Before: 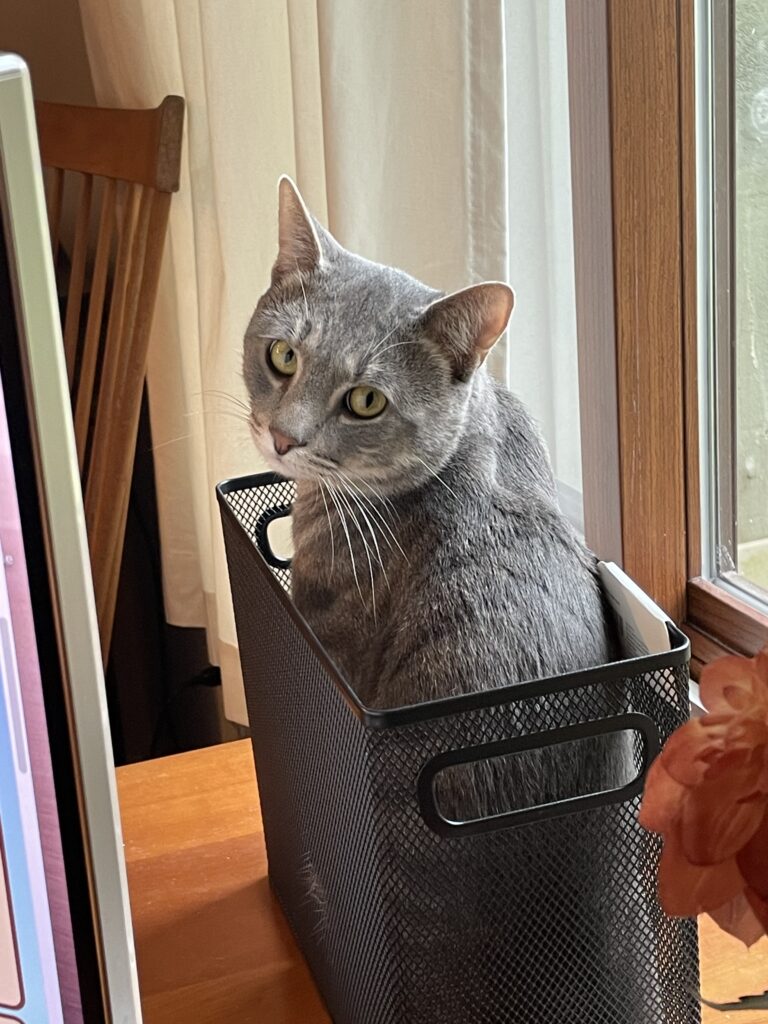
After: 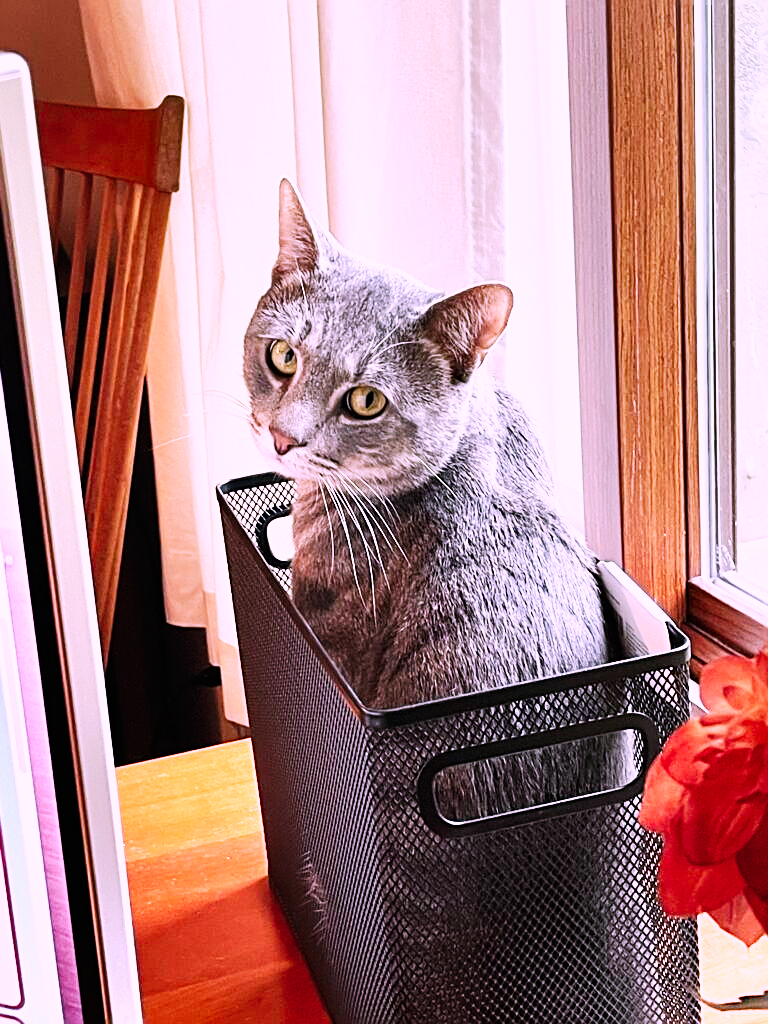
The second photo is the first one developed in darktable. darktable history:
base curve: curves: ch0 [(0, 0) (0.007, 0.004) (0.027, 0.03) (0.046, 0.07) (0.207, 0.54) (0.442, 0.872) (0.673, 0.972) (1, 1)], preserve colors none
sharpen: on, module defaults
shadows and highlights: shadows 32.83, highlights -47.7, soften with gaussian
color correction: highlights a* 15.46, highlights b* -20.56
